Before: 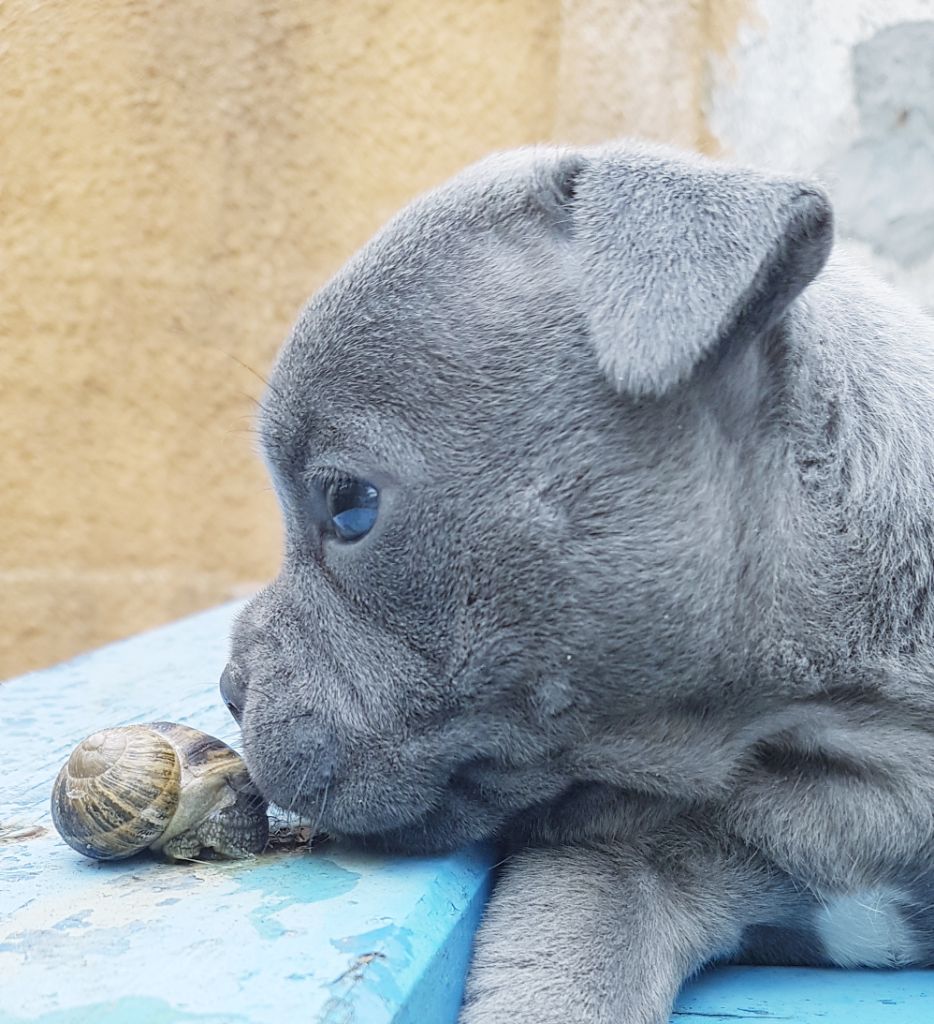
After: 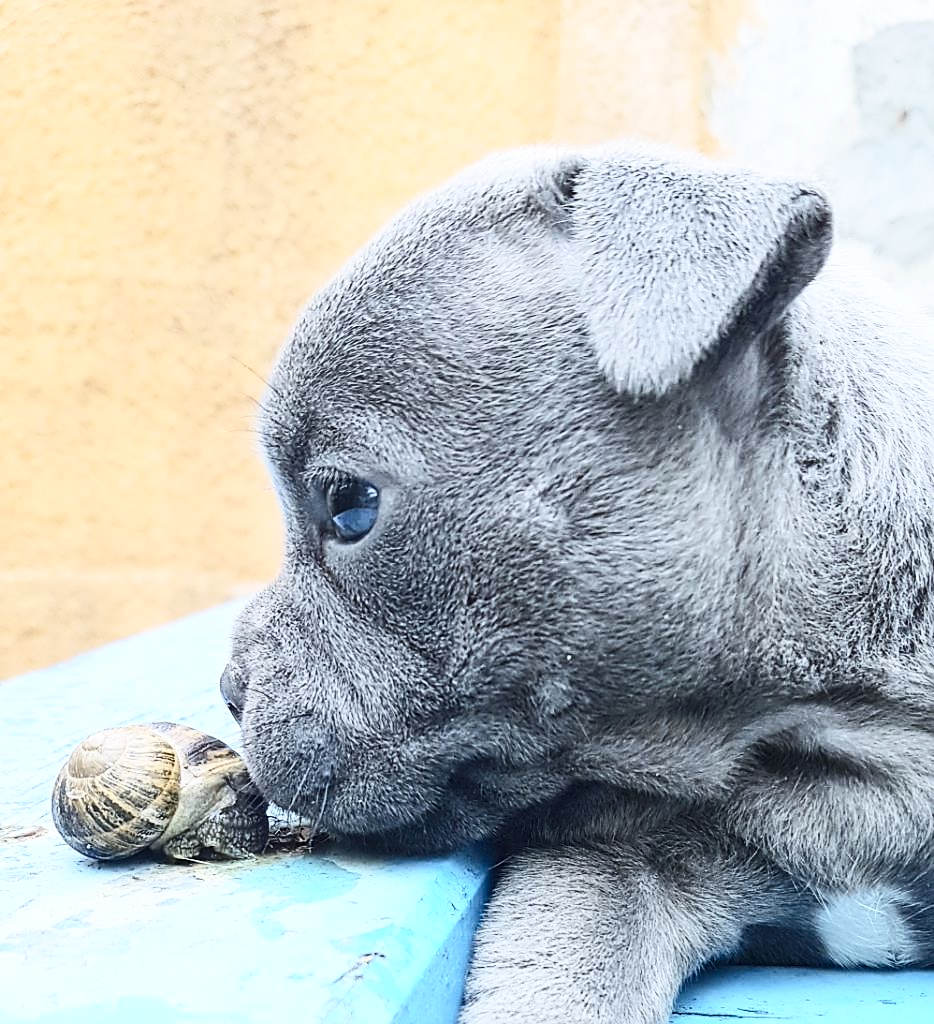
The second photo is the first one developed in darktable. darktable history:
contrast brightness saturation: contrast 0.384, brightness 0.101
exposure: exposure 0.082 EV, compensate highlight preservation false
sharpen: on, module defaults
